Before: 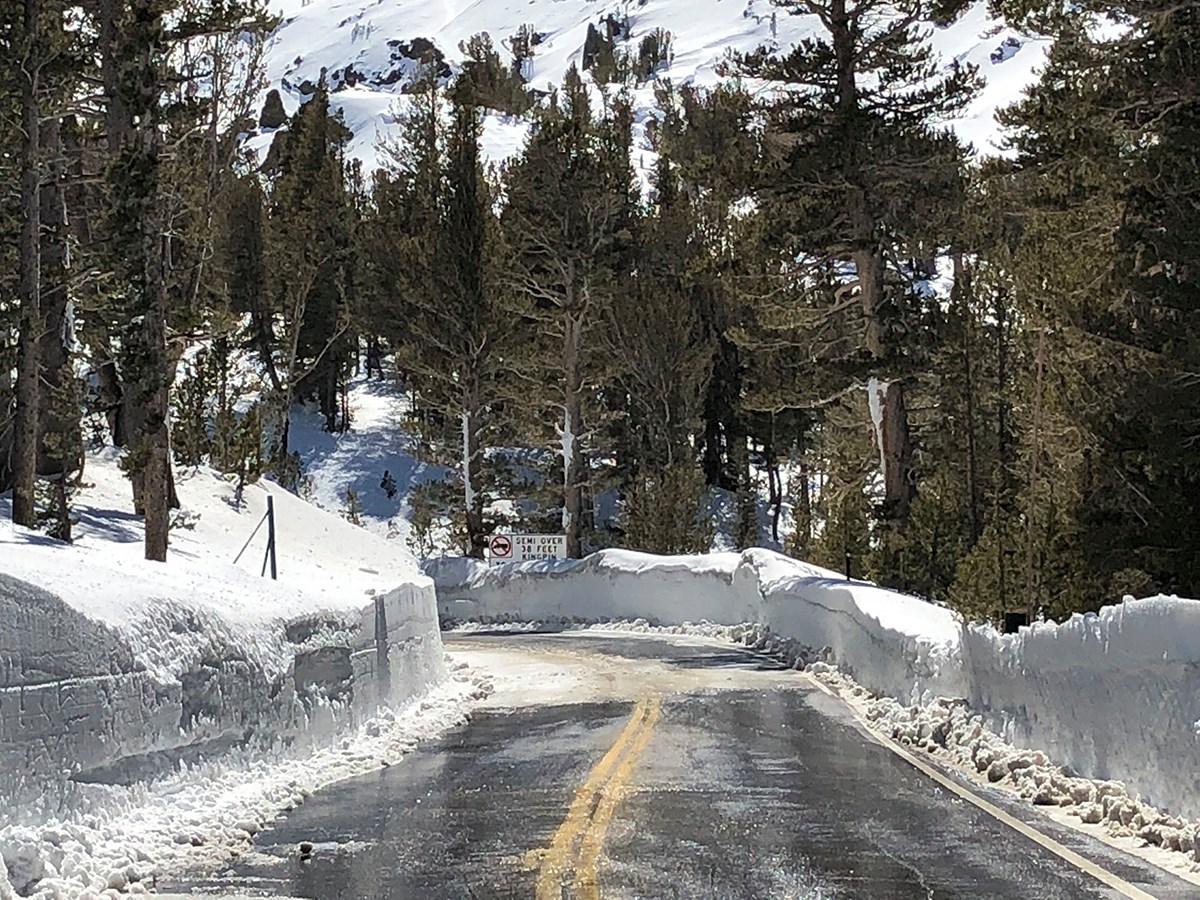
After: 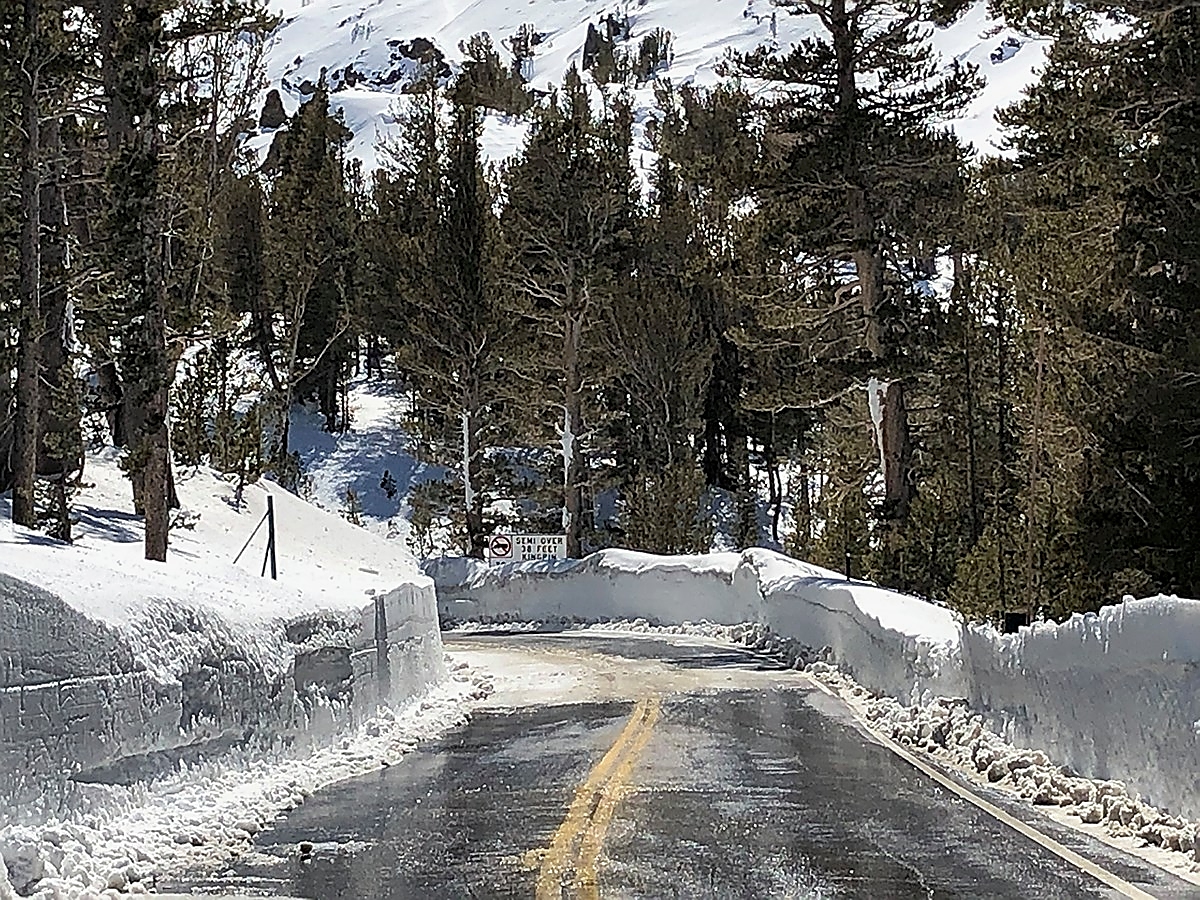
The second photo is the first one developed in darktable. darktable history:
exposure: black level correction 0.002, exposure -0.1 EV, compensate highlight preservation false
sharpen: radius 1.4, amount 1.25, threshold 0.7
